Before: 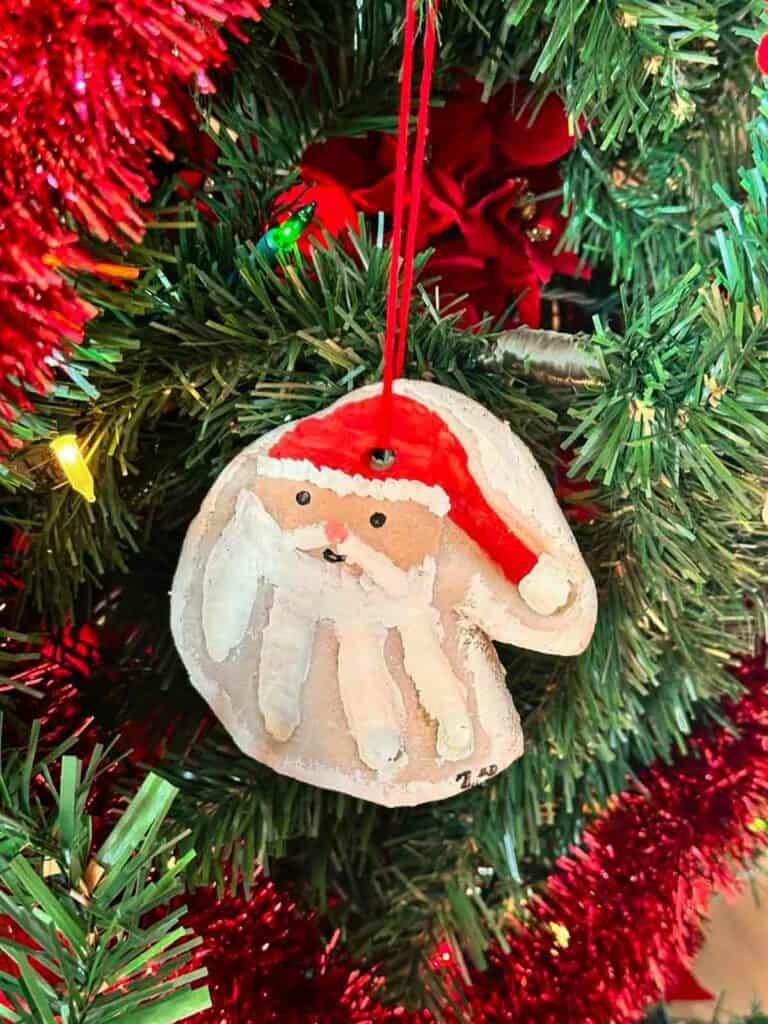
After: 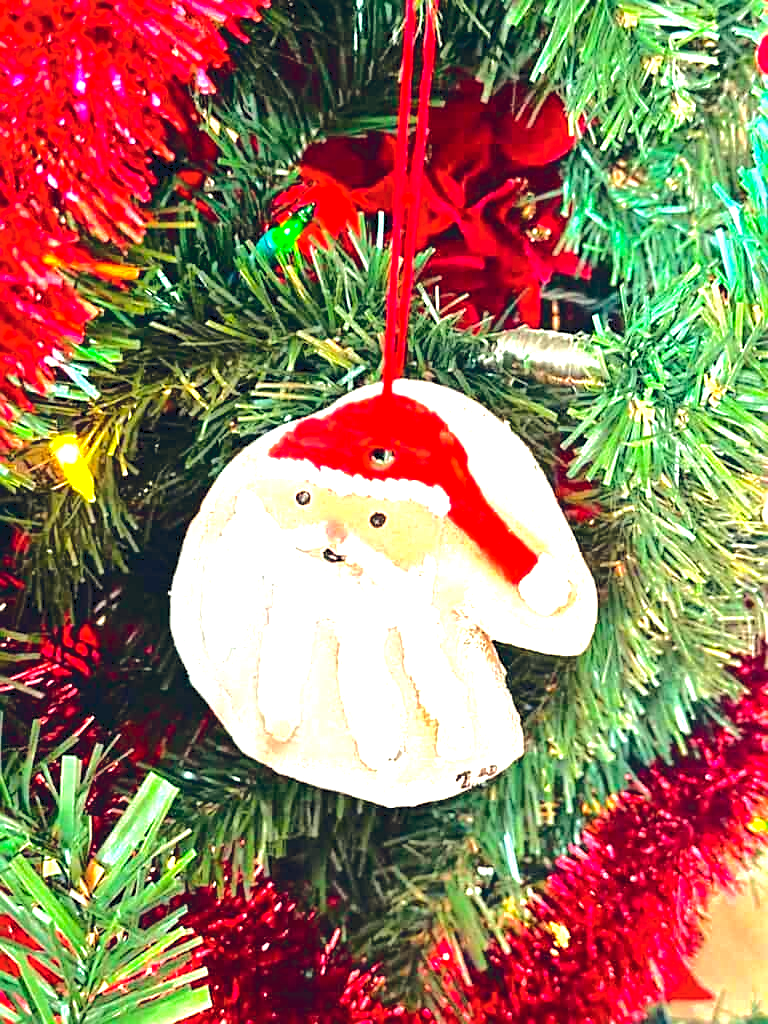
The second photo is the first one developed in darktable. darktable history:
sharpen: on, module defaults
tone curve: curves: ch0 [(0, 0) (0.003, 0.077) (0.011, 0.08) (0.025, 0.083) (0.044, 0.095) (0.069, 0.106) (0.1, 0.12) (0.136, 0.144) (0.177, 0.185) (0.224, 0.231) (0.277, 0.297) (0.335, 0.382) (0.399, 0.471) (0.468, 0.553) (0.543, 0.623) (0.623, 0.689) (0.709, 0.75) (0.801, 0.81) (0.898, 0.873) (1, 1)], color space Lab, independent channels, preserve colors none
color balance rgb: global offset › chroma 0.134%, global offset › hue 254.03°, perceptual saturation grading › global saturation 19.497%, global vibrance 20%
exposure: black level correction 0, exposure 1.441 EV, compensate exposure bias true, compensate highlight preservation false
